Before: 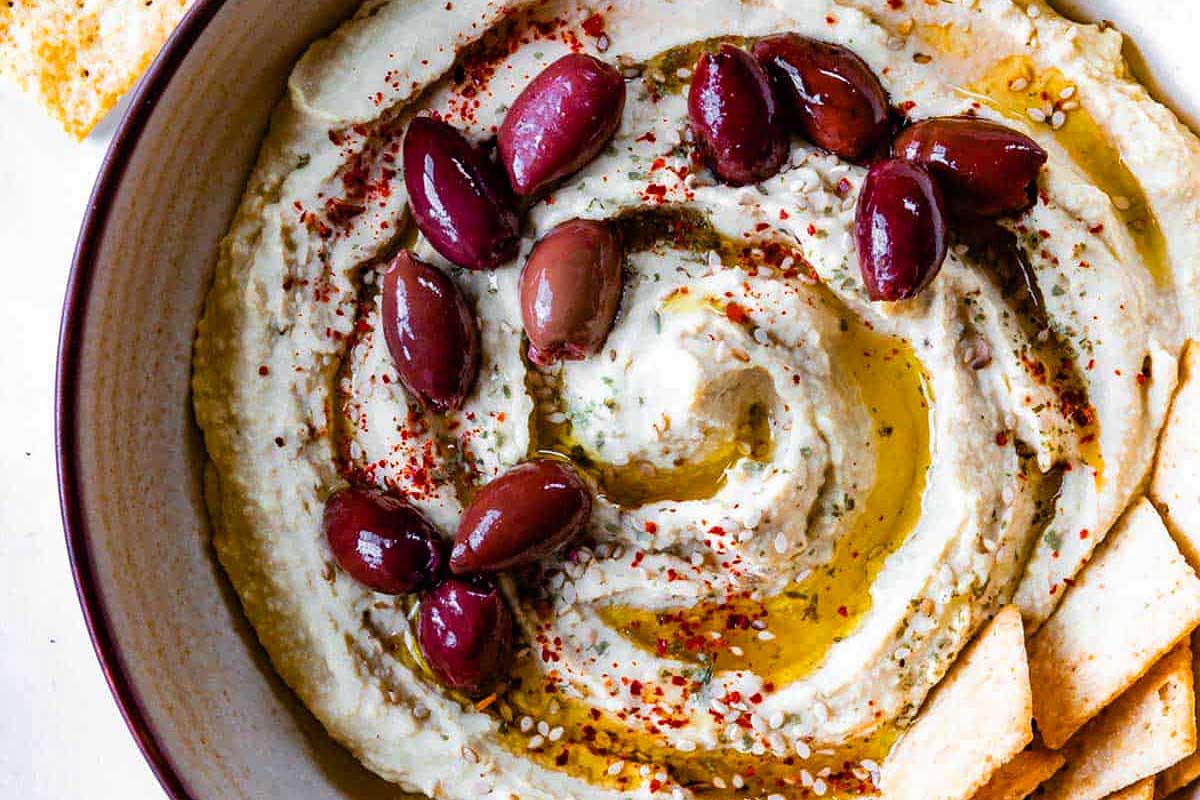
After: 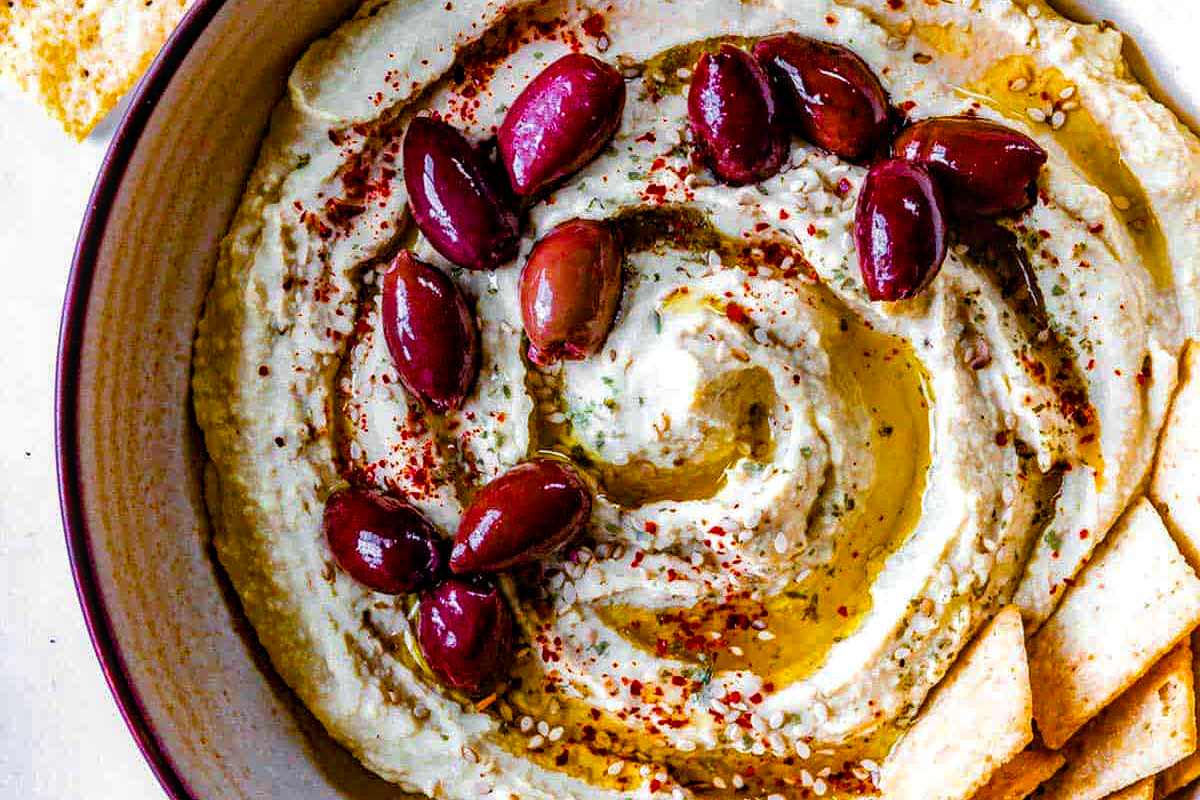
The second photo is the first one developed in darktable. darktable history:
local contrast: detail 130%
haze removal: strength 0.29, distance 0.25, compatibility mode true, adaptive false
color balance rgb: perceptual saturation grading › global saturation 35%, perceptual saturation grading › highlights -30%, perceptual saturation grading › shadows 35%, perceptual brilliance grading › global brilliance 3%, perceptual brilliance grading › highlights -3%, perceptual brilliance grading › shadows 3%
